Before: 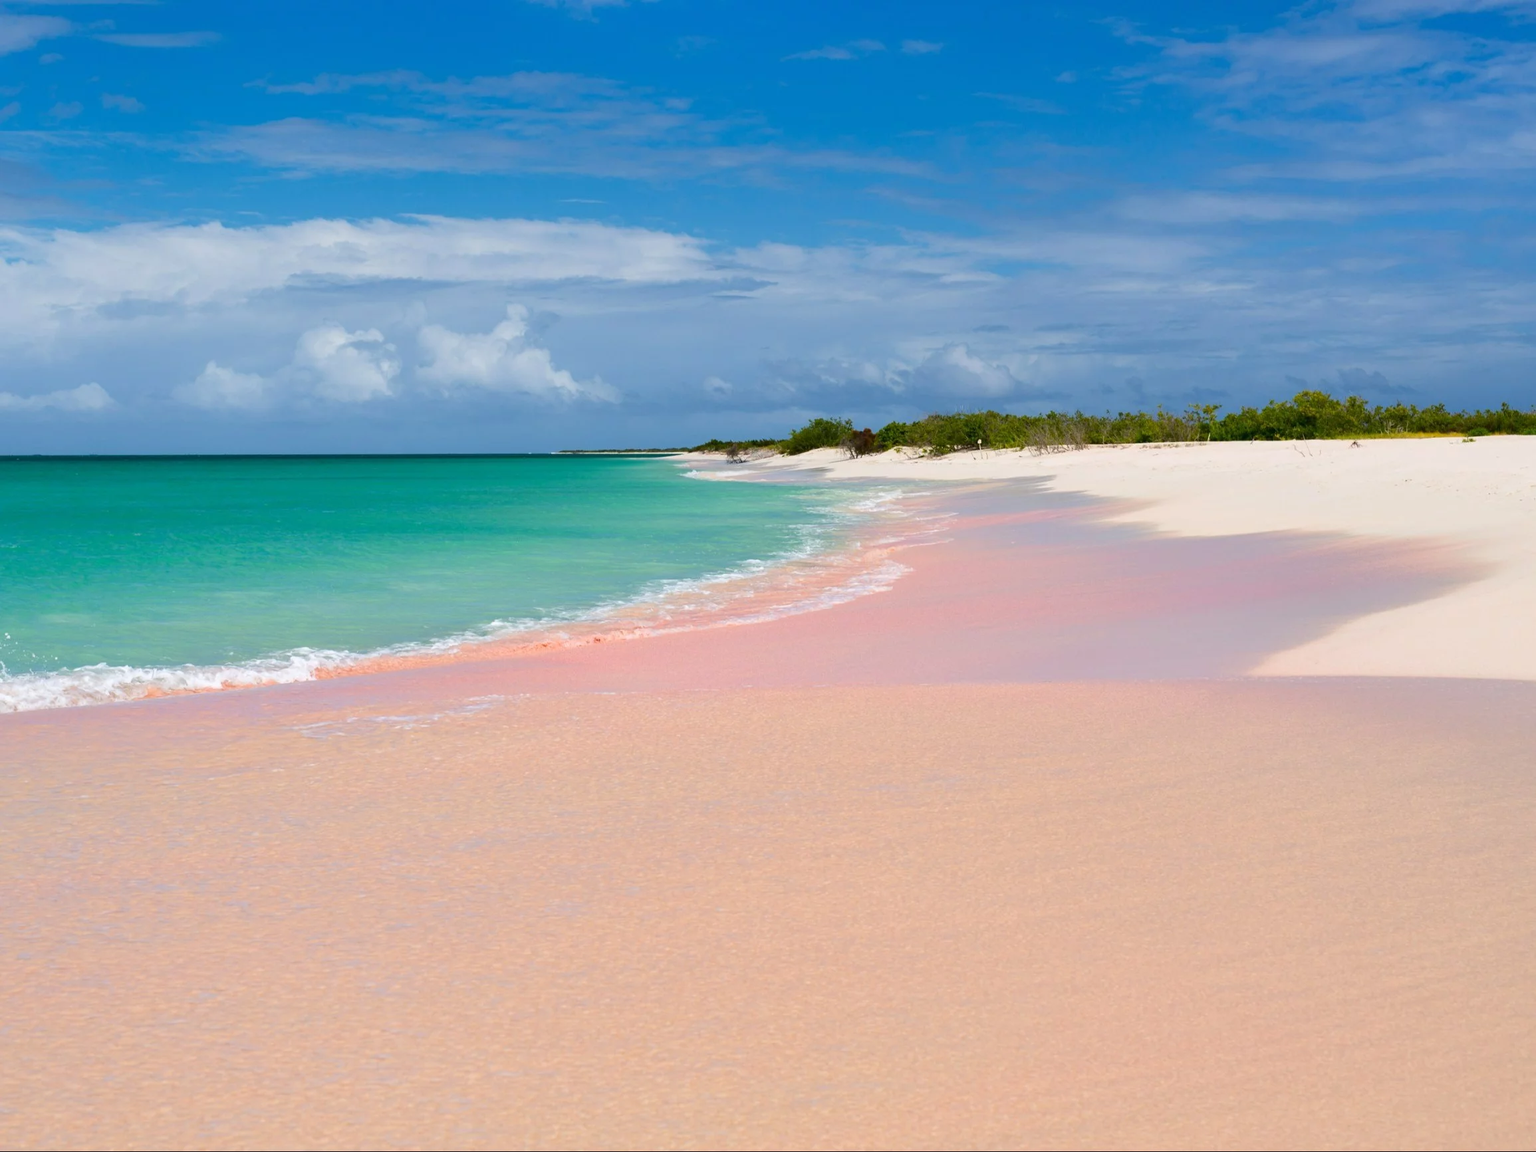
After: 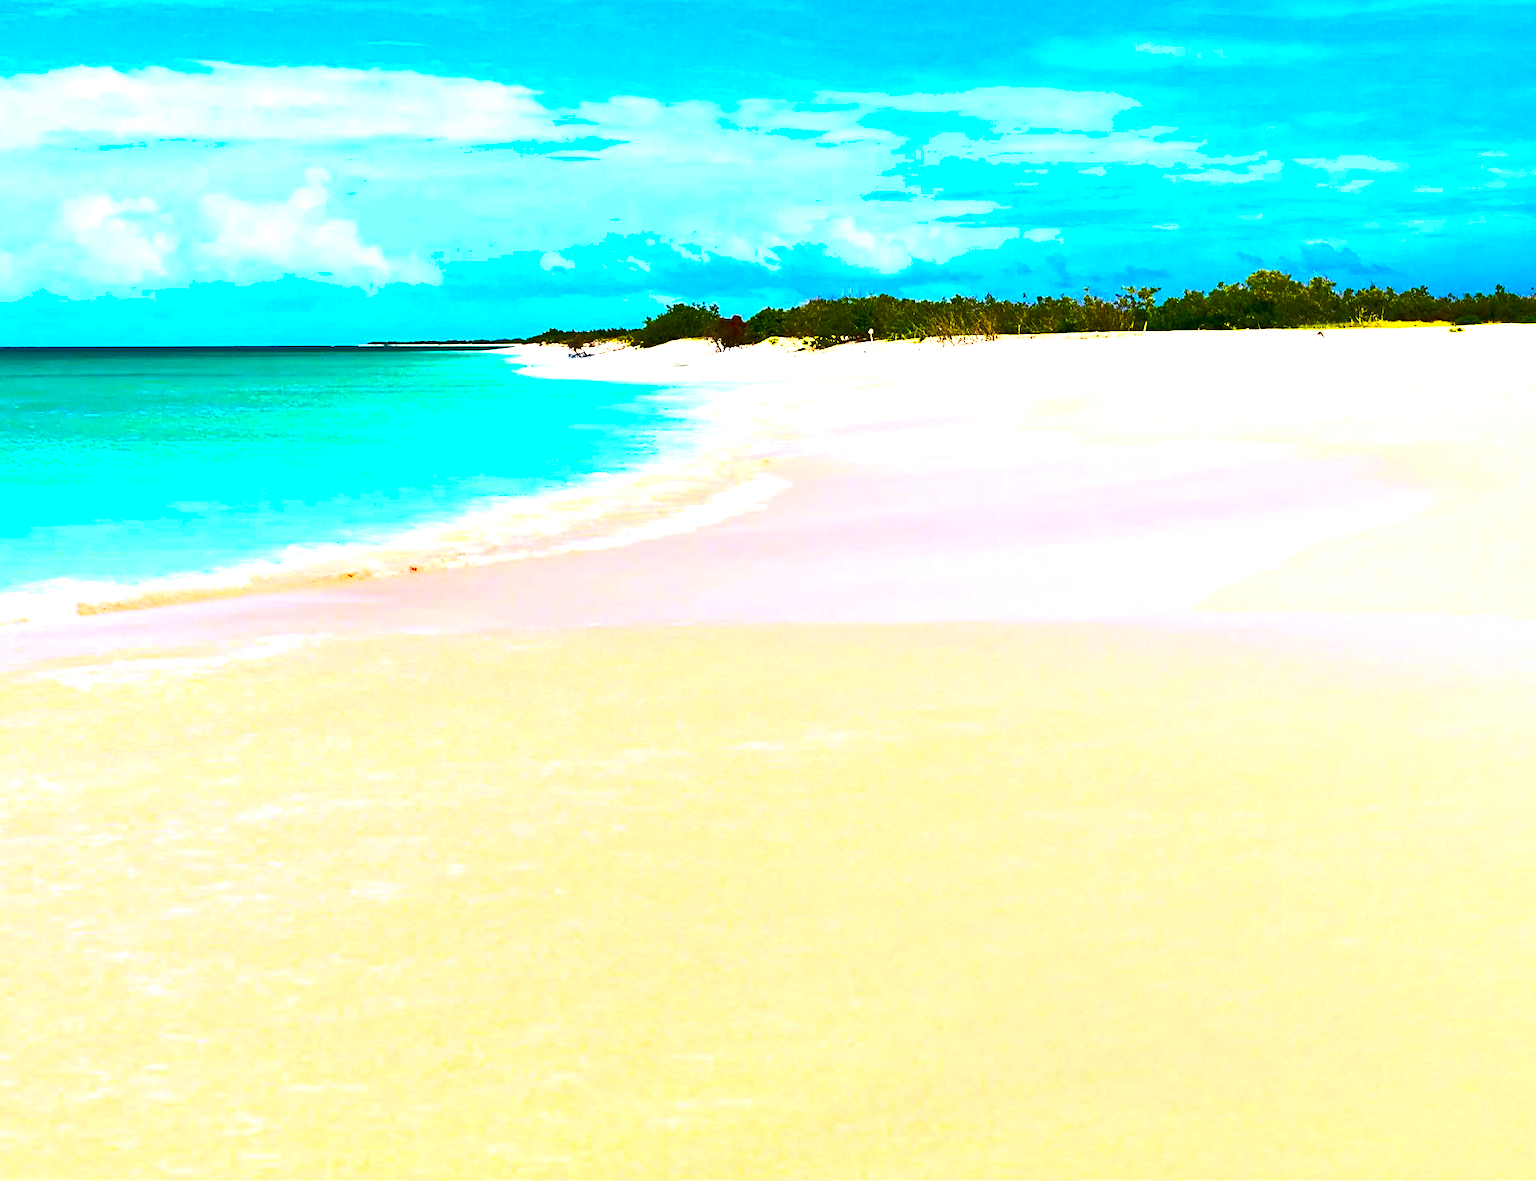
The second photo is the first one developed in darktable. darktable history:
exposure: black level correction 0, exposure 1.2 EV, compensate exposure bias true, compensate highlight preservation false
crop: left 16.412%, top 14.311%
sharpen: on, module defaults
shadows and highlights: shadows 20.96, highlights -35.3, soften with gaussian
tone equalizer: -8 EV 0.001 EV, -7 EV -0.002 EV, -6 EV 0.005 EV, -5 EV -0.022 EV, -4 EV -0.124 EV, -3 EV -0.184 EV, -2 EV 0.234 EV, -1 EV 0.705 EV, +0 EV 0.509 EV, edges refinement/feathering 500, mask exposure compensation -1.57 EV, preserve details no
color balance rgb: global offset › chroma 0.093%, global offset › hue 250.91°, perceptual saturation grading › global saturation 65.203%, perceptual saturation grading › highlights 49.378%, perceptual saturation grading › shadows 29.888%, global vibrance 14.981%
